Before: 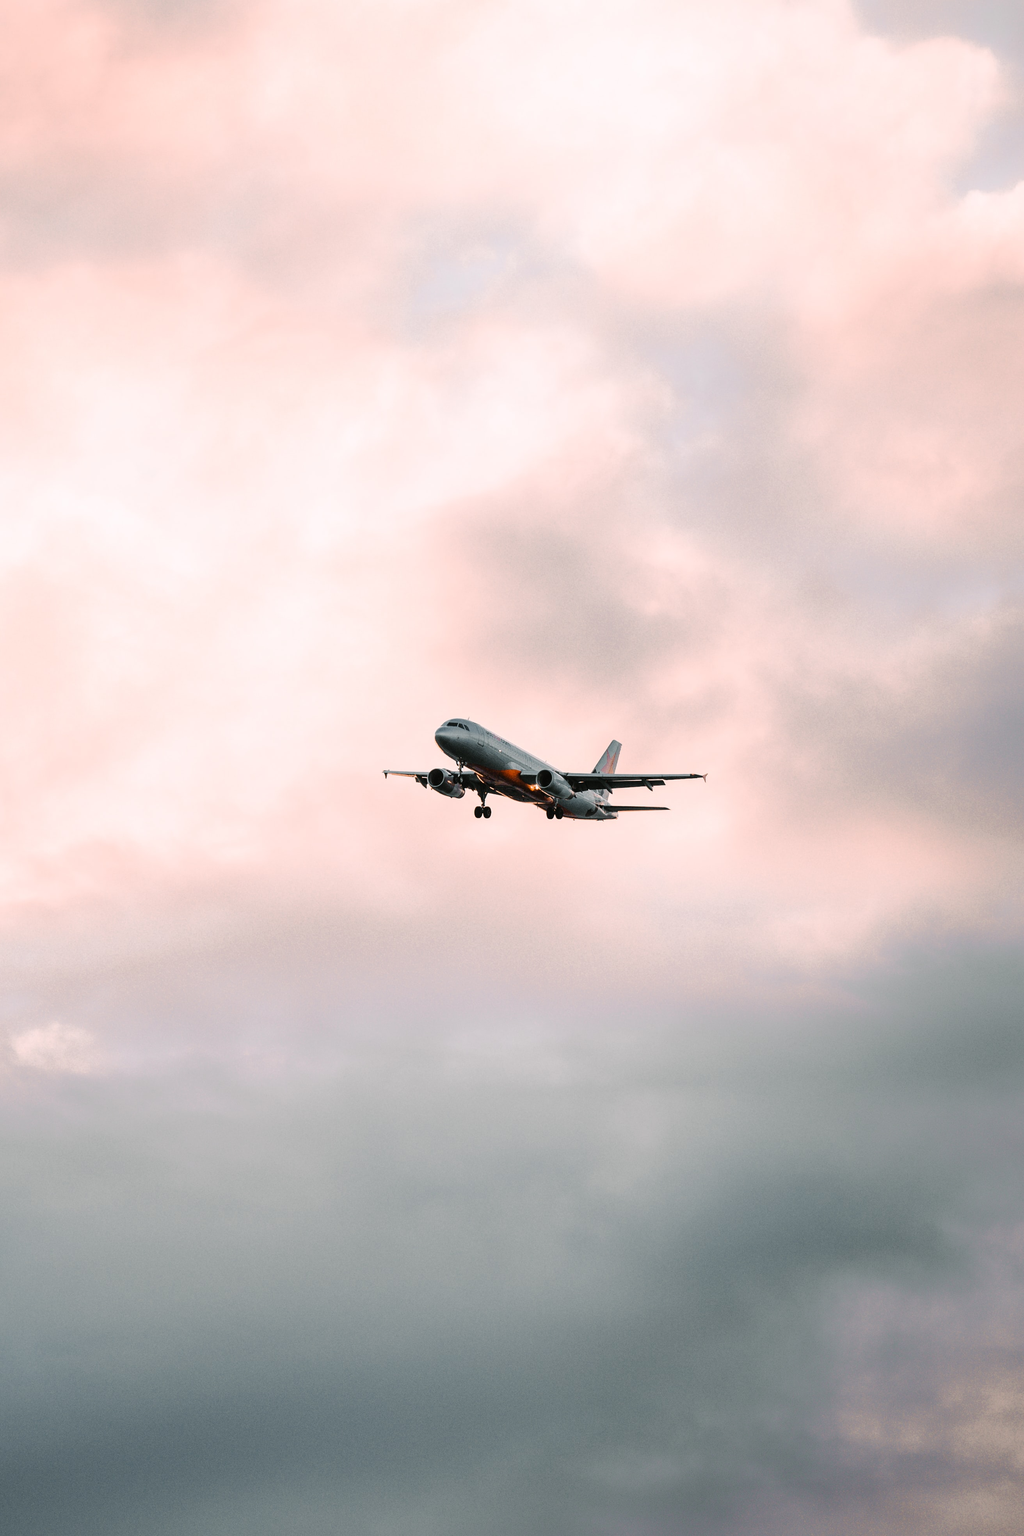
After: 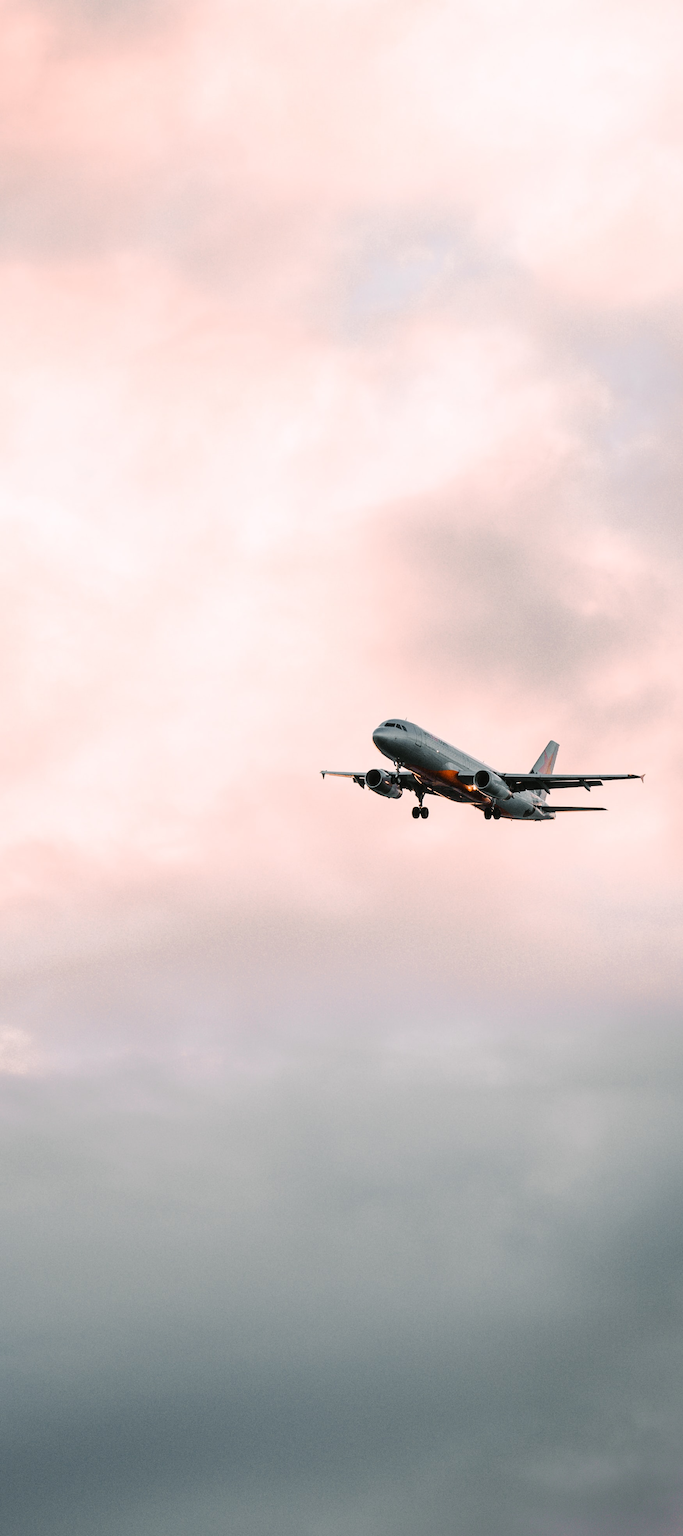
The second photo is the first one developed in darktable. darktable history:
crop and rotate: left 6.178%, right 27.026%
